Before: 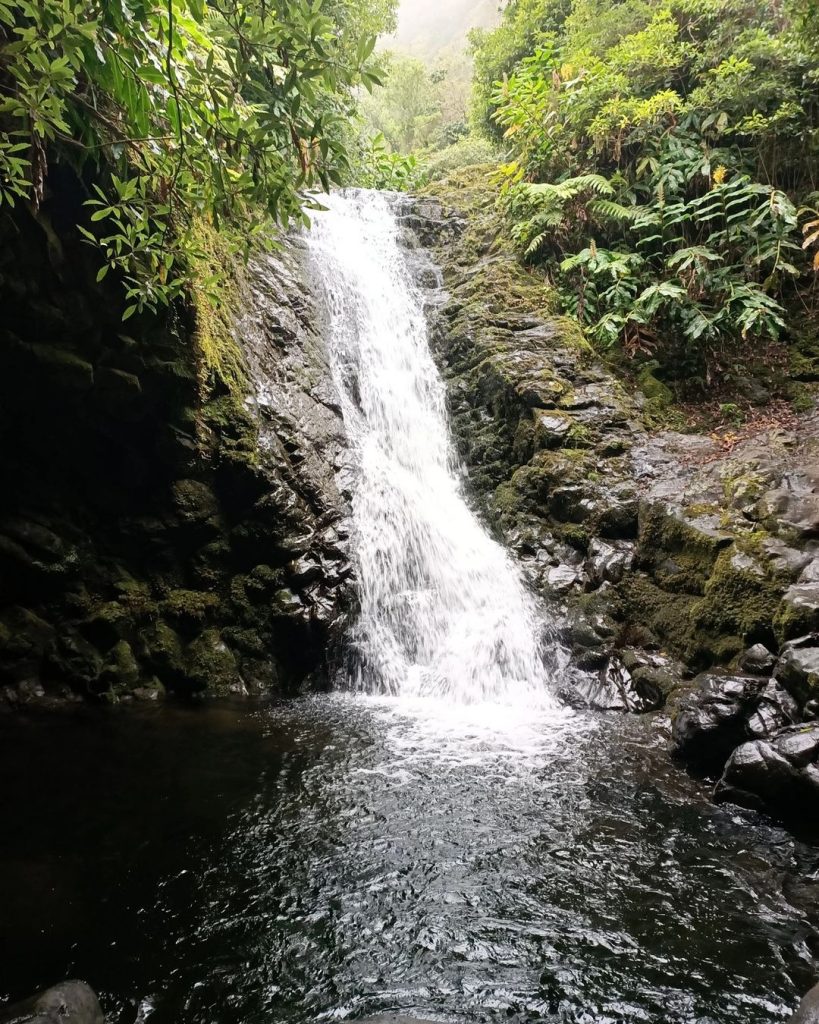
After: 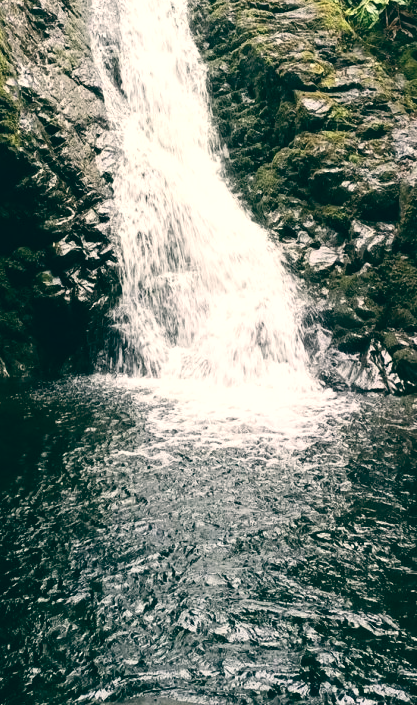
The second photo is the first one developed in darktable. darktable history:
exposure: exposure 0.078 EV, compensate highlight preservation false
color balance: lift [1.005, 0.99, 1.007, 1.01], gamma [1, 0.979, 1.011, 1.021], gain [0.923, 1.098, 1.025, 0.902], input saturation 90.45%, contrast 7.73%, output saturation 105.91%
crop and rotate: left 29.237%, top 31.152%, right 19.807%
contrast brightness saturation: contrast 0.14
